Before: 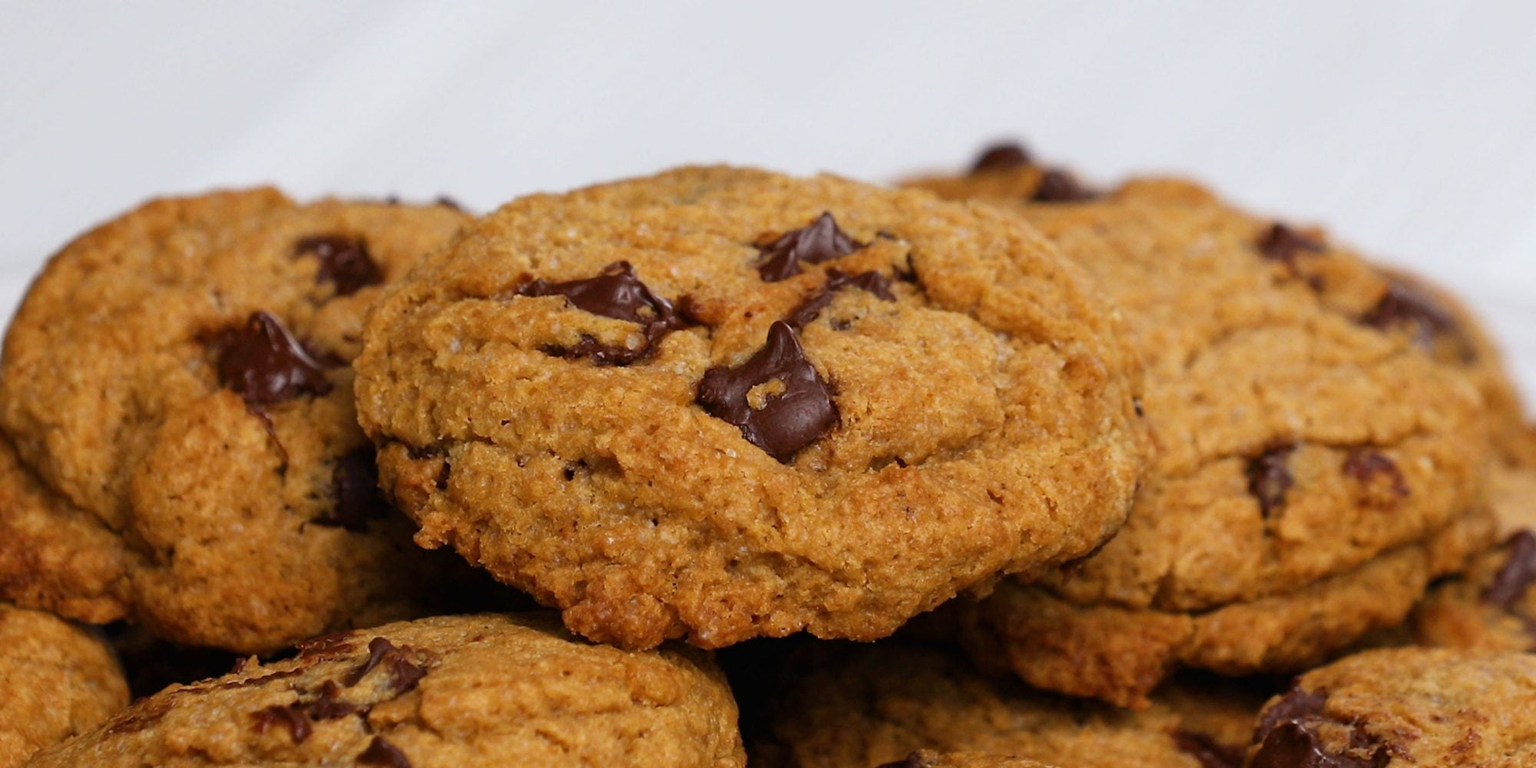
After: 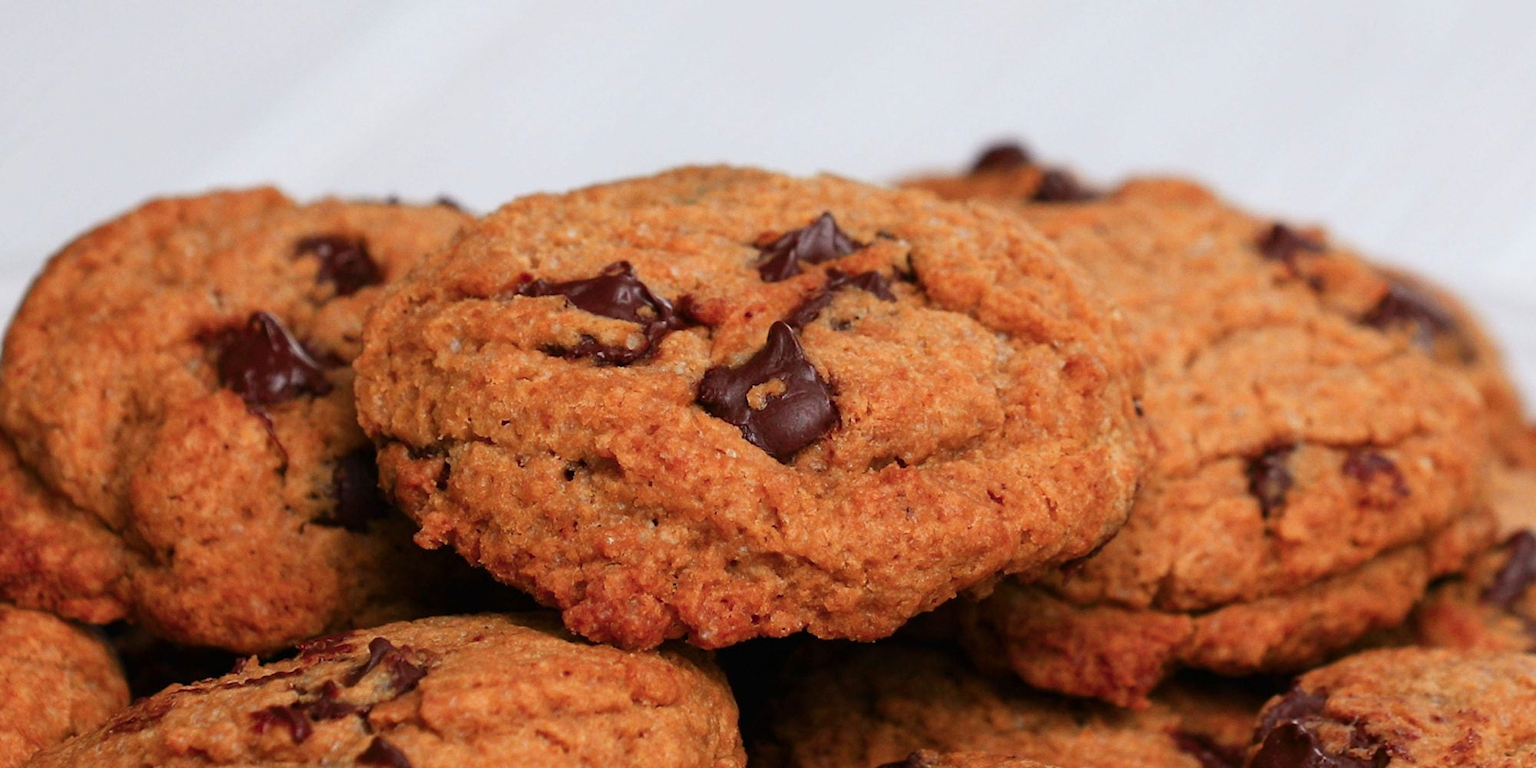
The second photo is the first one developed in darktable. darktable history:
grain: coarseness 0.09 ISO, strength 10%
color zones: curves: ch1 [(0.29, 0.492) (0.373, 0.185) (0.509, 0.481)]; ch2 [(0.25, 0.462) (0.749, 0.457)], mix 40.67%
